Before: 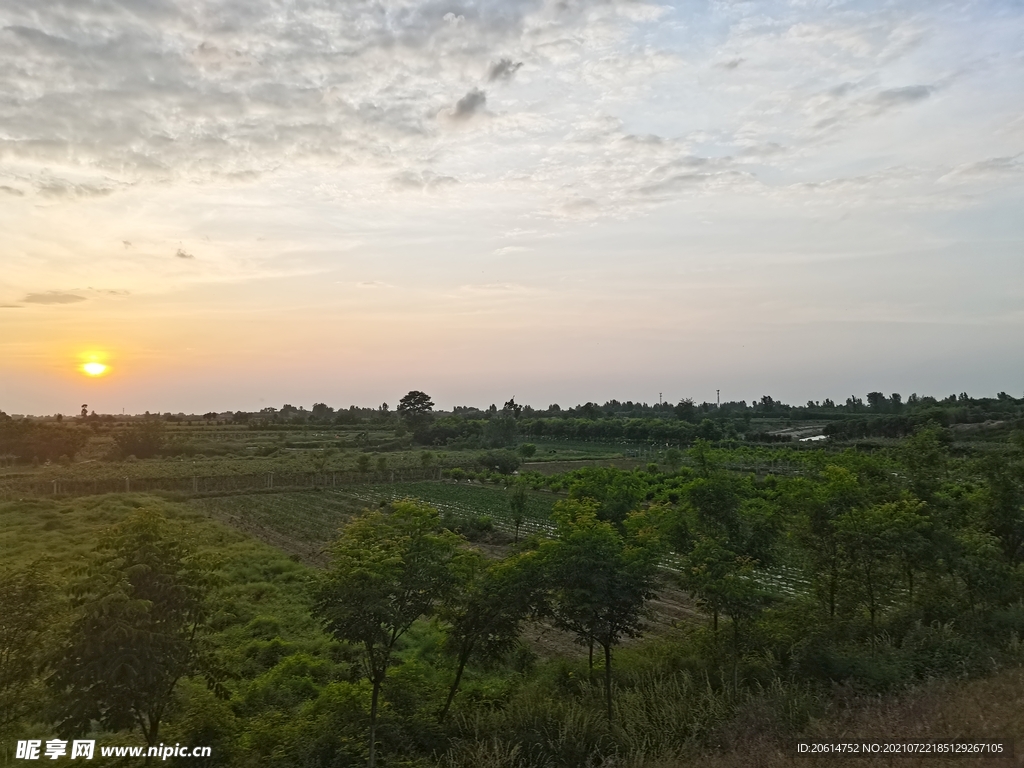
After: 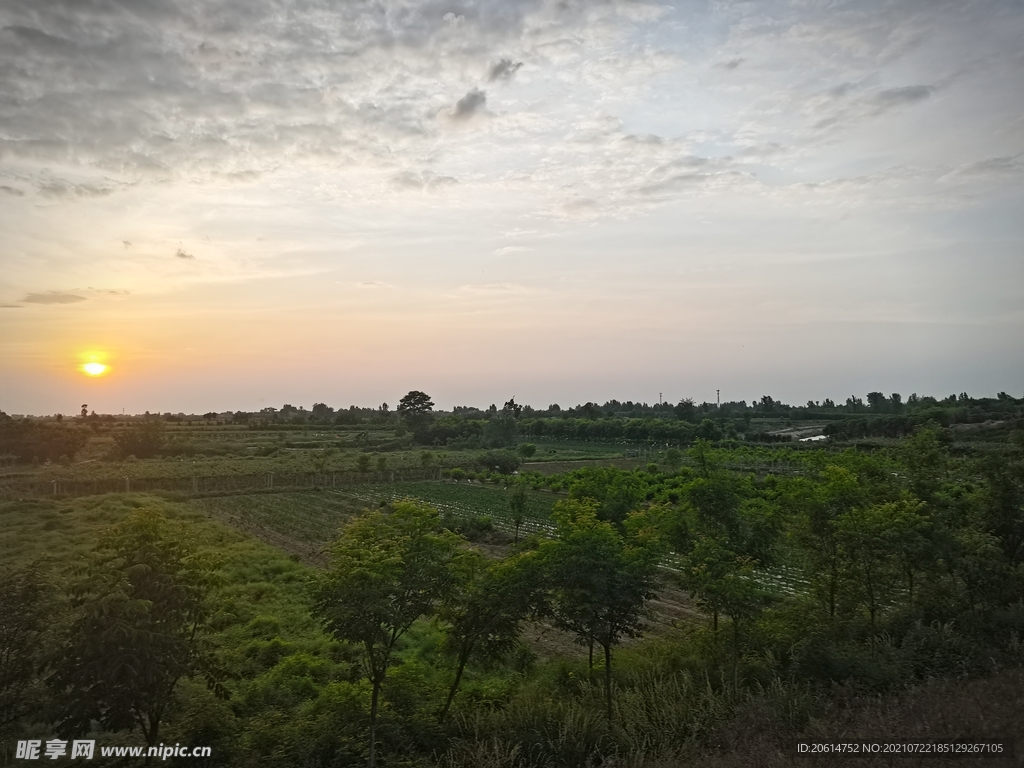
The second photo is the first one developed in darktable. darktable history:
vignetting: brightness -0.575, automatic ratio true
